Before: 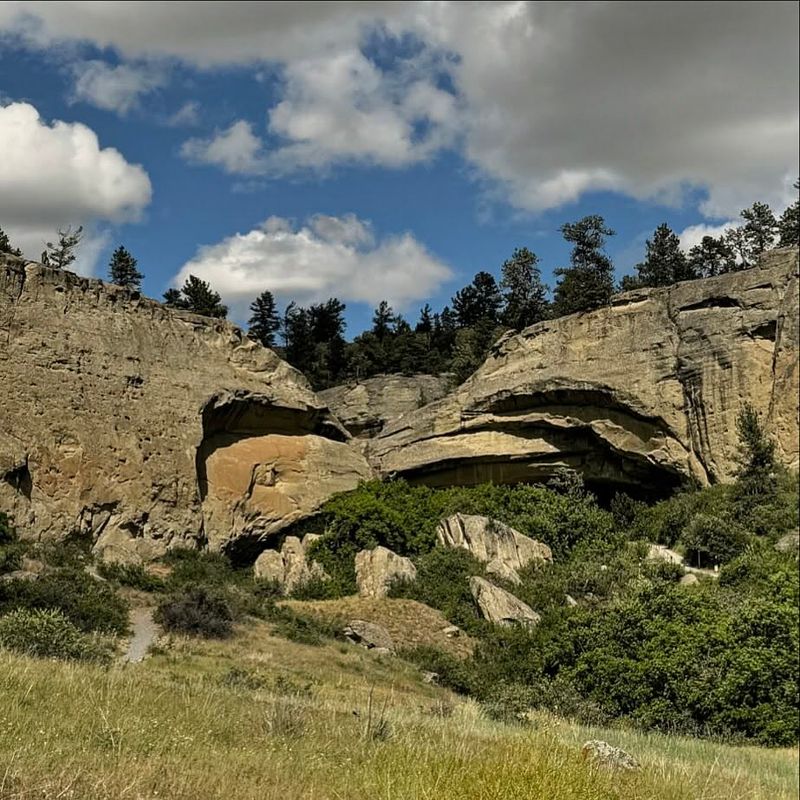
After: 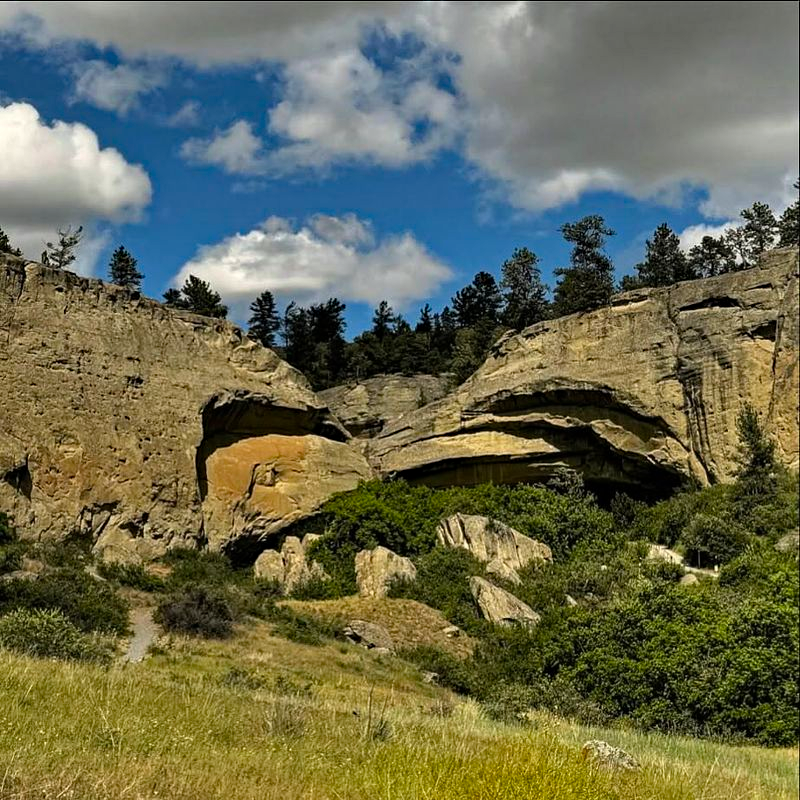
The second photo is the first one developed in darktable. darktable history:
haze removal: compatibility mode true, adaptive false
color balance: contrast 6.48%, output saturation 113.3%
